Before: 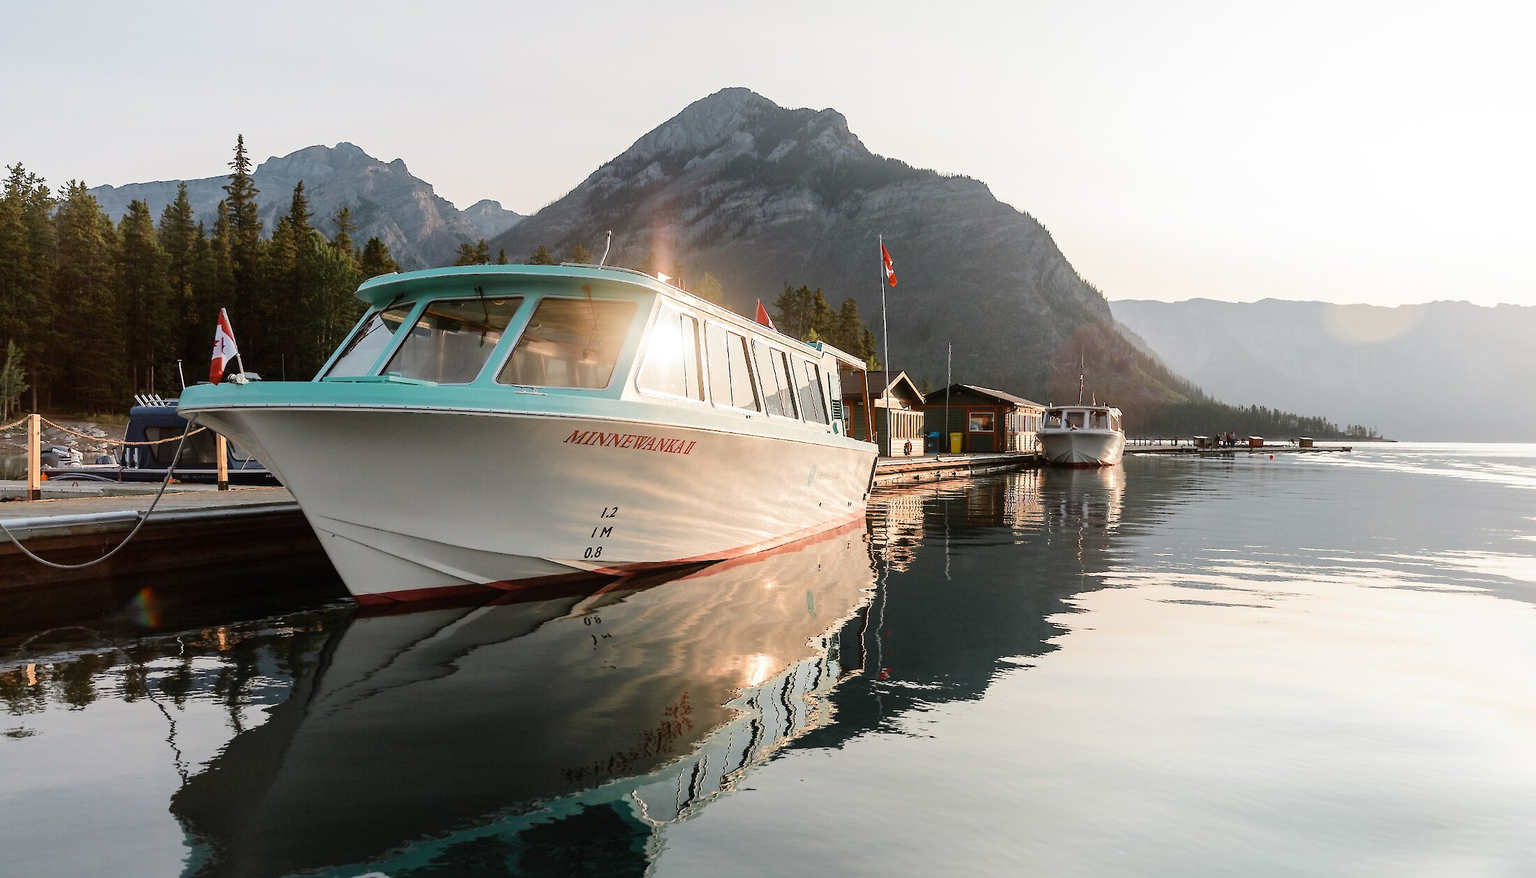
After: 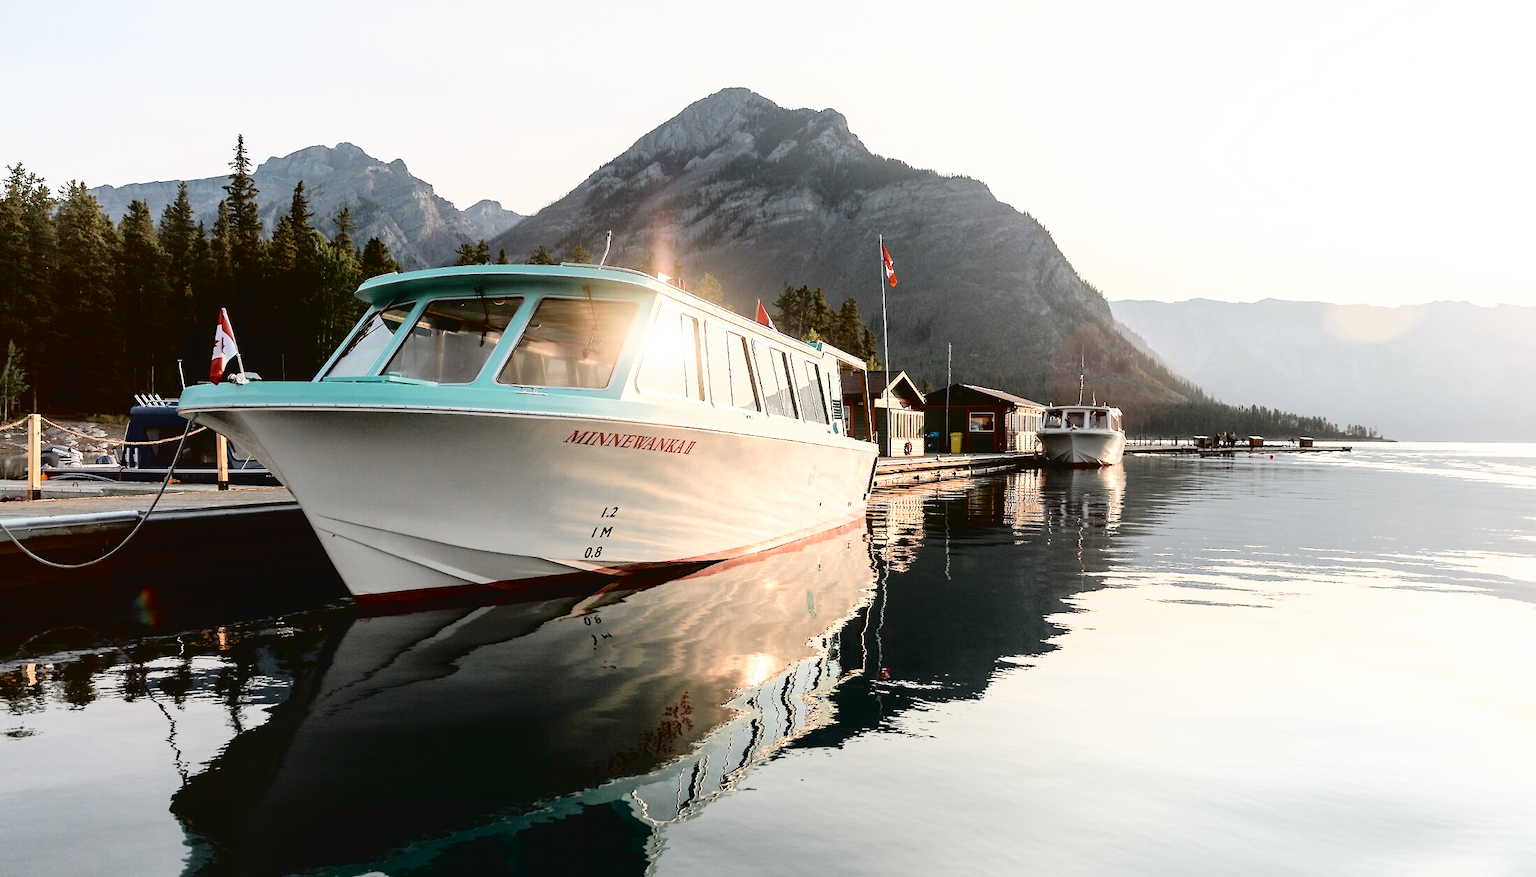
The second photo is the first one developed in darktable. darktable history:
tone curve: curves: ch0 [(0, 0) (0.003, 0.033) (0.011, 0.033) (0.025, 0.036) (0.044, 0.039) (0.069, 0.04) (0.1, 0.043) (0.136, 0.052) (0.177, 0.085) (0.224, 0.14) (0.277, 0.225) (0.335, 0.333) (0.399, 0.419) (0.468, 0.51) (0.543, 0.603) (0.623, 0.713) (0.709, 0.808) (0.801, 0.901) (0.898, 0.98) (1, 1)], color space Lab, independent channels, preserve colors none
